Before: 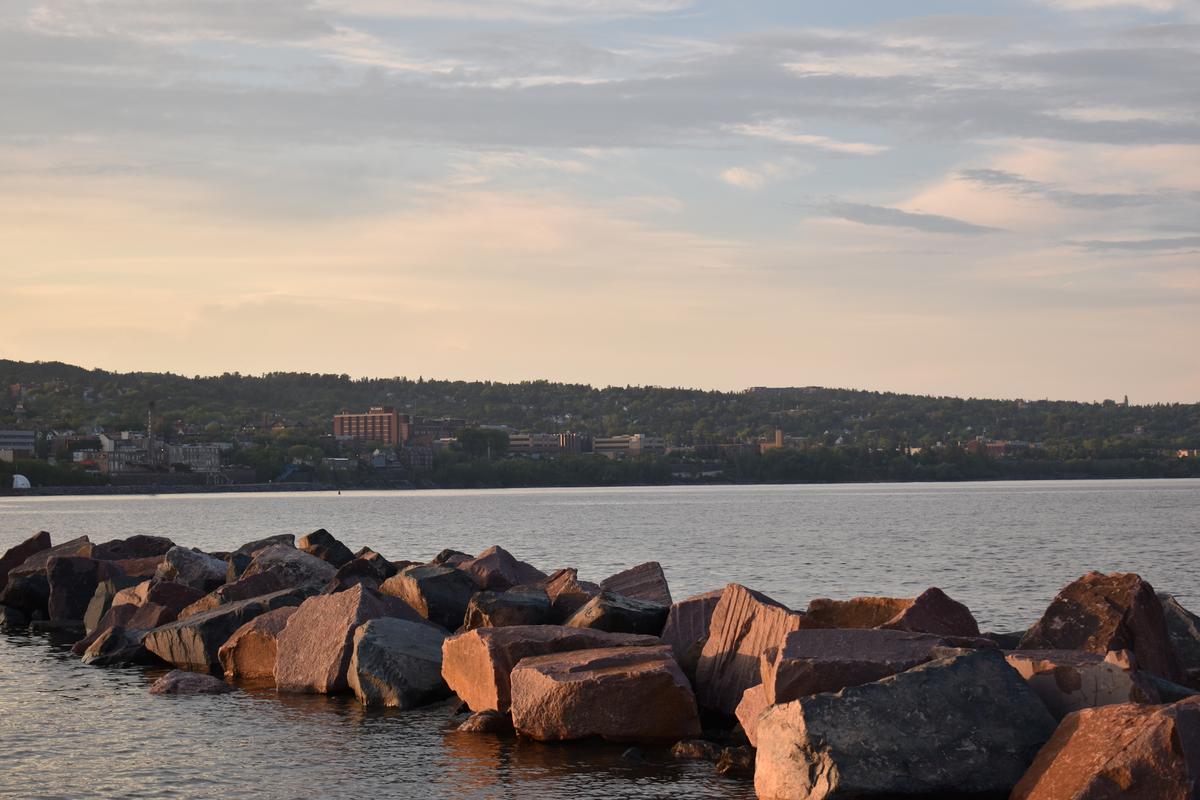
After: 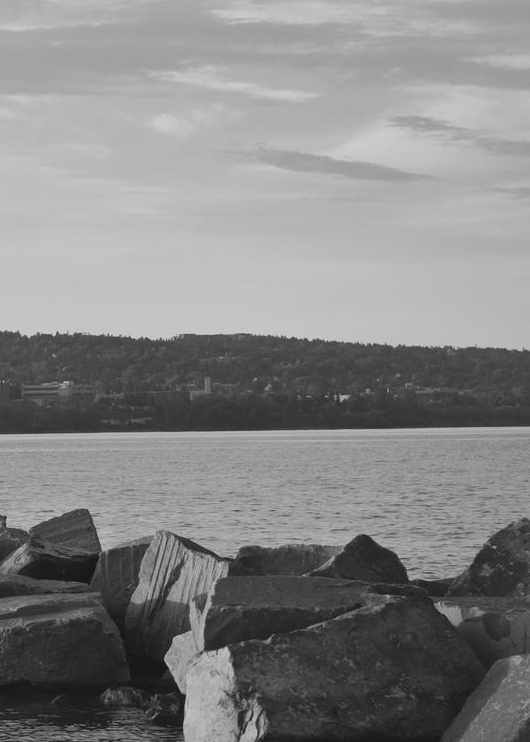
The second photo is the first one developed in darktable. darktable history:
crop: left 47.628%, top 6.643%, right 7.874%
monochrome: size 1
tone curve: curves: ch0 [(0, 0.045) (0.155, 0.169) (0.46, 0.466) (0.751, 0.788) (1, 0.961)]; ch1 [(0, 0) (0.43, 0.408) (0.472, 0.469) (0.505, 0.503) (0.553, 0.555) (0.592, 0.581) (1, 1)]; ch2 [(0, 0) (0.505, 0.495) (0.579, 0.569) (1, 1)], color space Lab, independent channels, preserve colors none
shadows and highlights: on, module defaults
